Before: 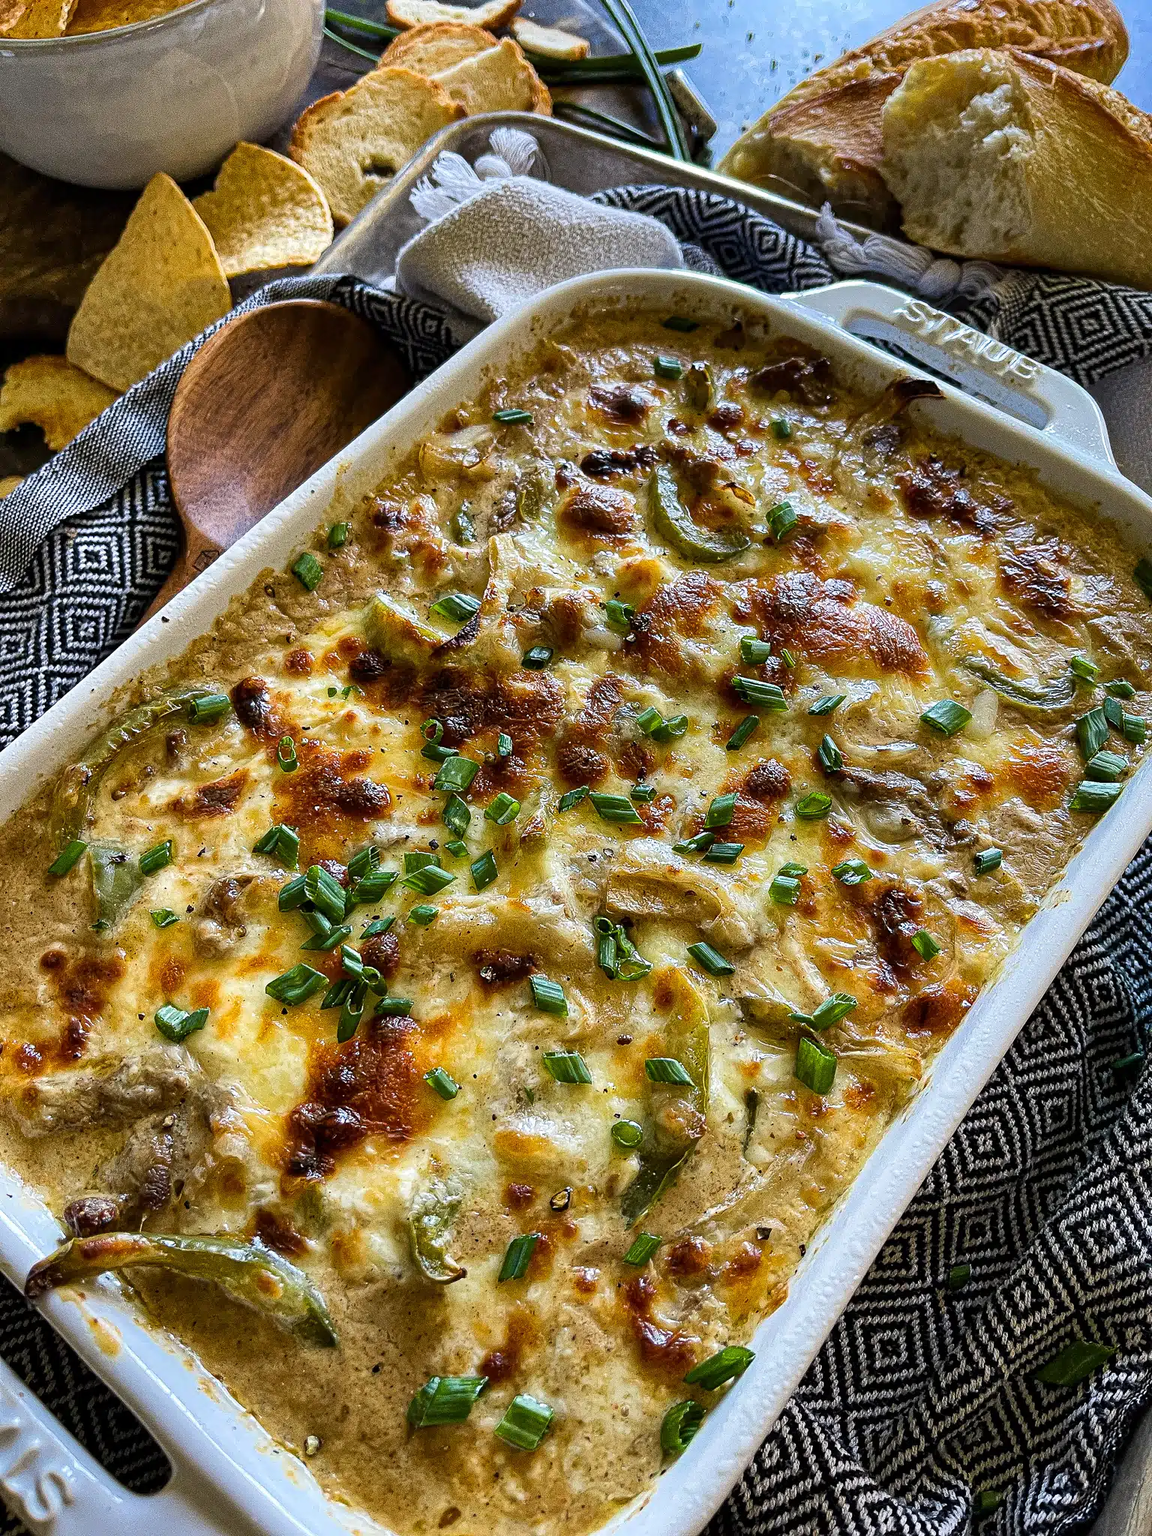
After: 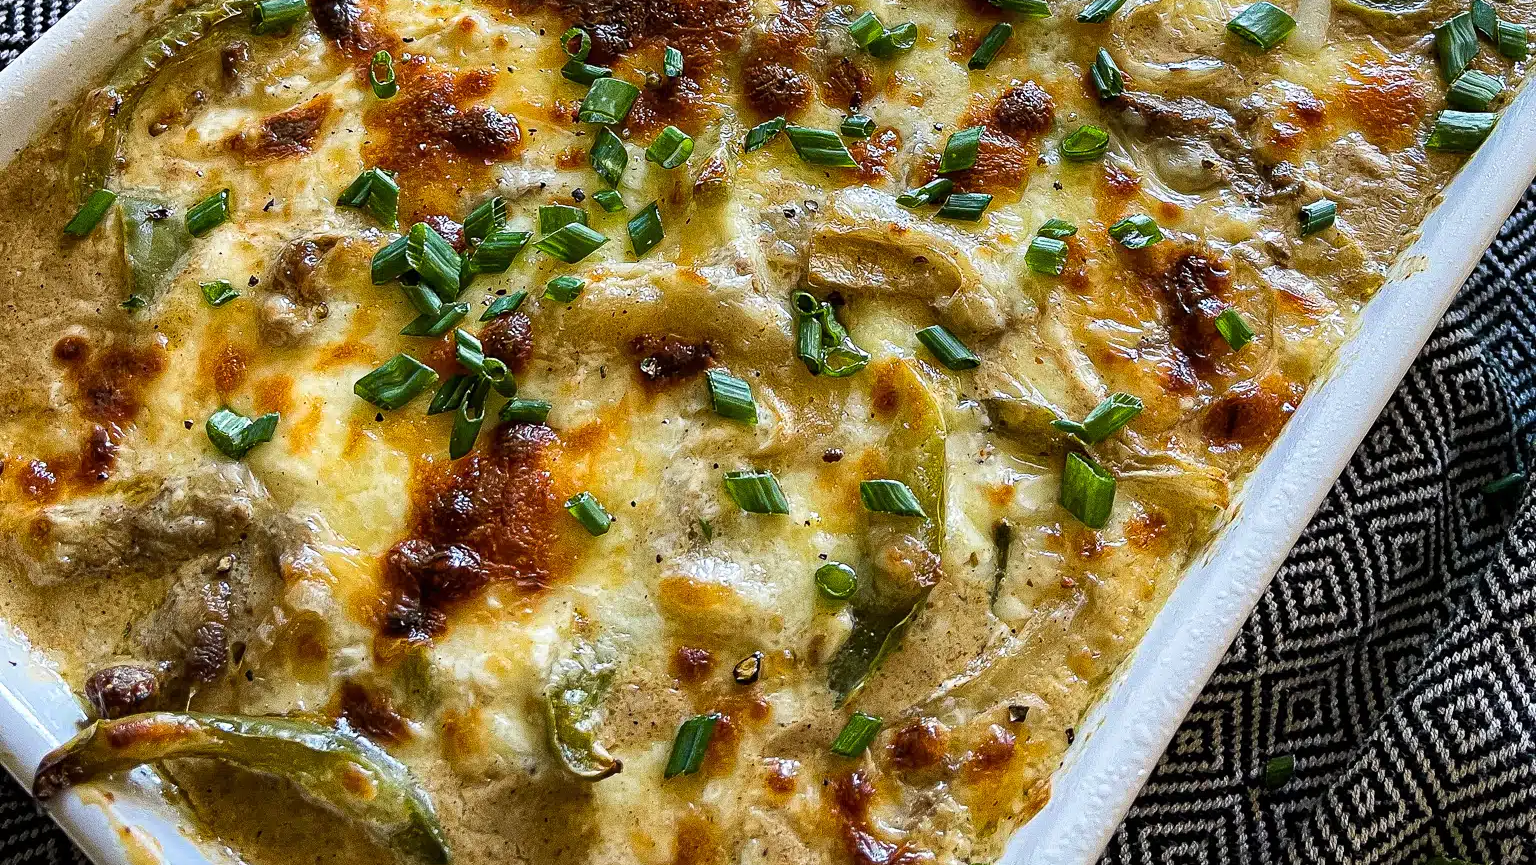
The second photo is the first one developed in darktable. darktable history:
crop: top 45.505%, bottom 12.248%
